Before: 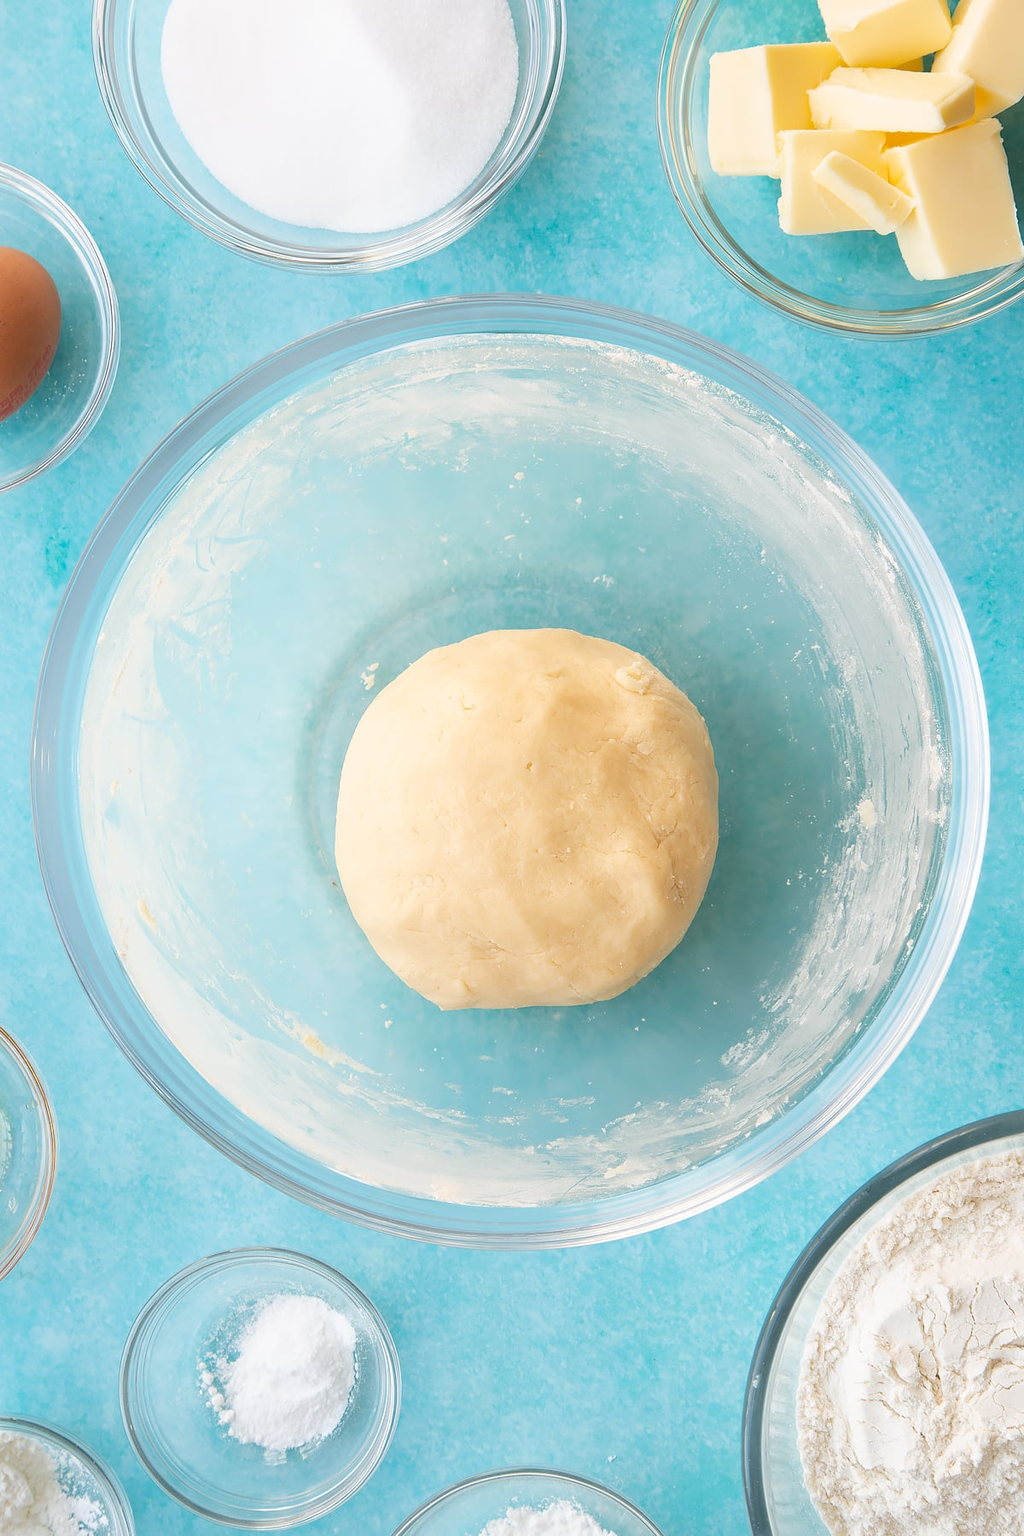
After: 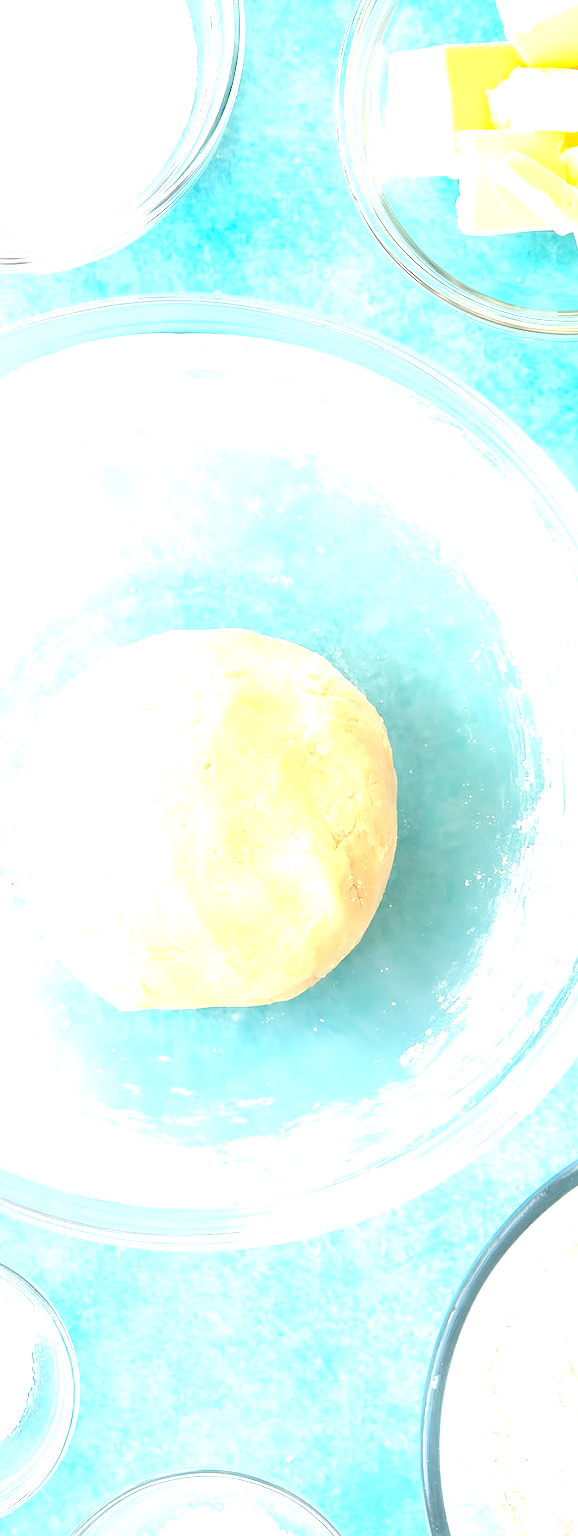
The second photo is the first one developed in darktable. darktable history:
exposure: black level correction 0, exposure 1.278 EV, compensate highlight preservation false
crop: left 31.495%, top 0.007%, right 11.94%
